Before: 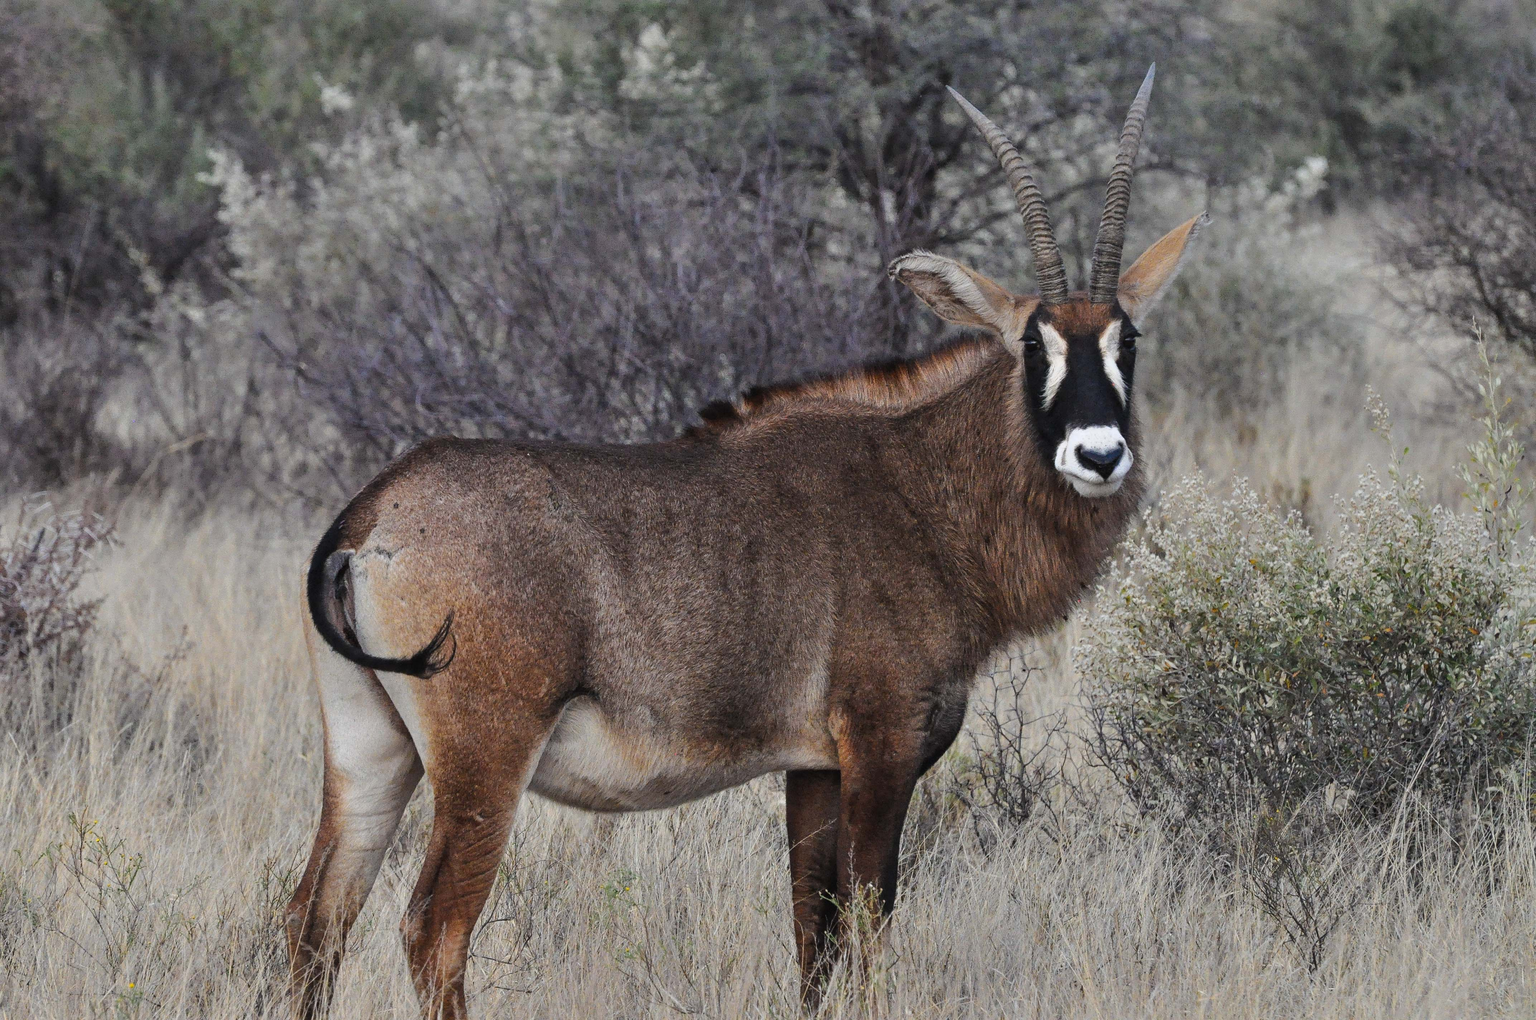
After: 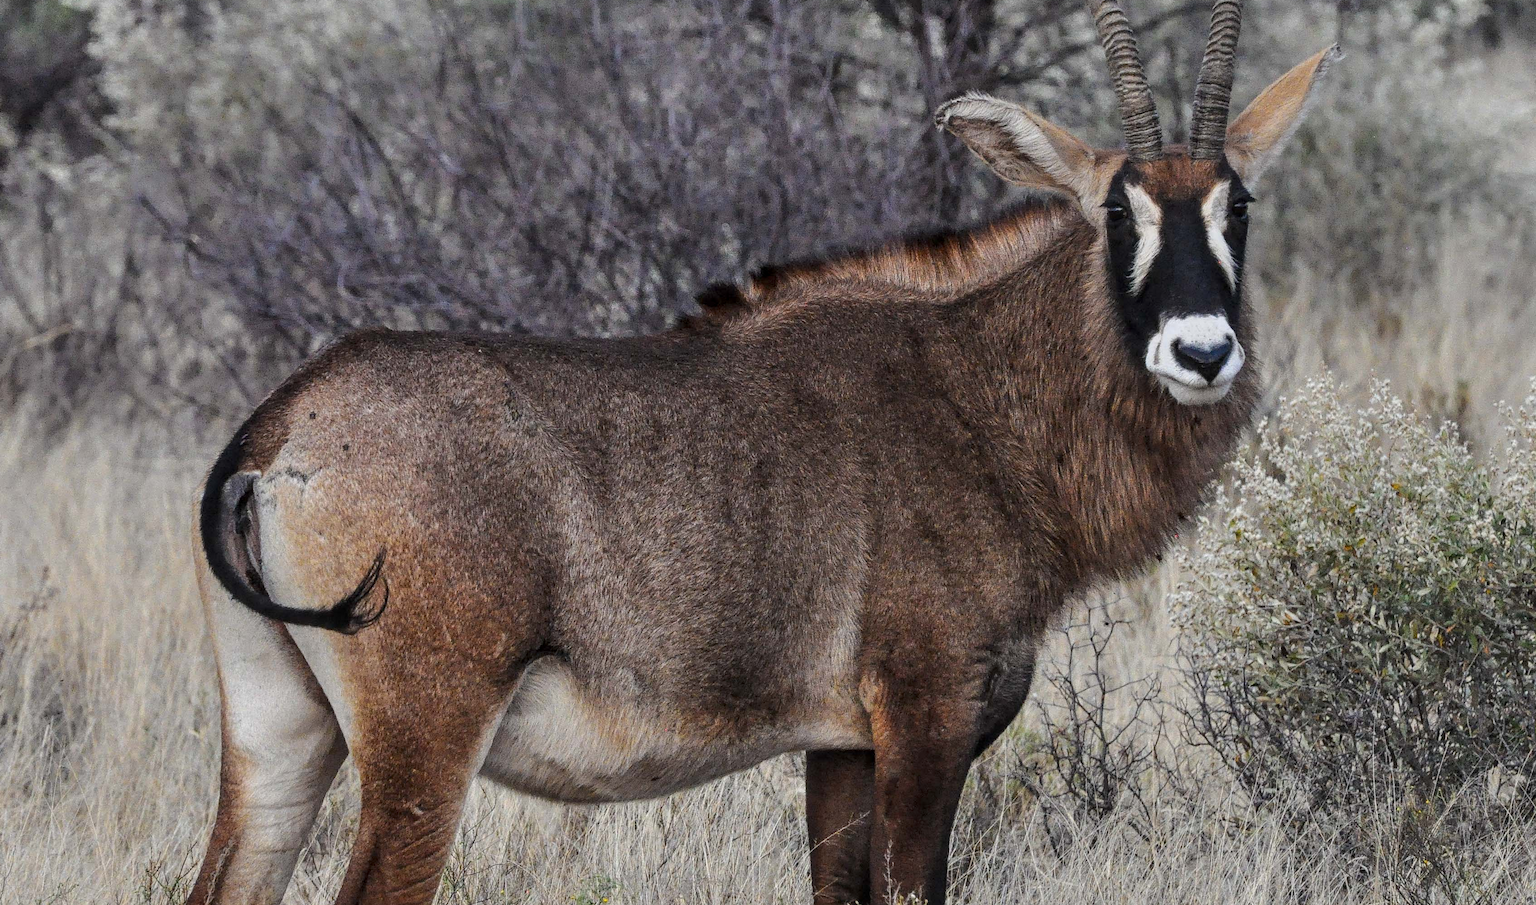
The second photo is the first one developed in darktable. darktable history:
crop: left 9.723%, top 17.414%, right 11.182%, bottom 12.364%
local contrast: on, module defaults
